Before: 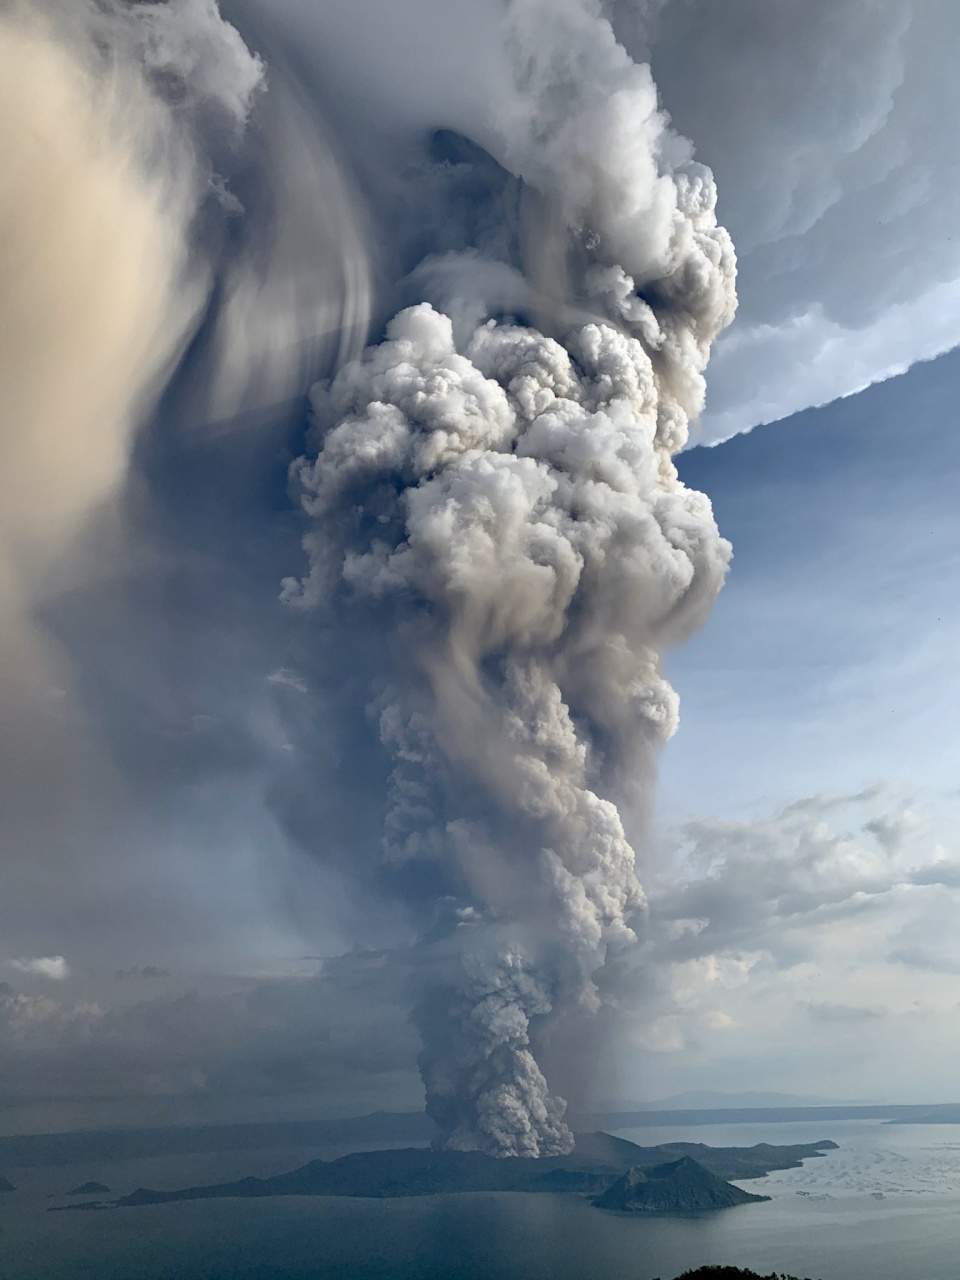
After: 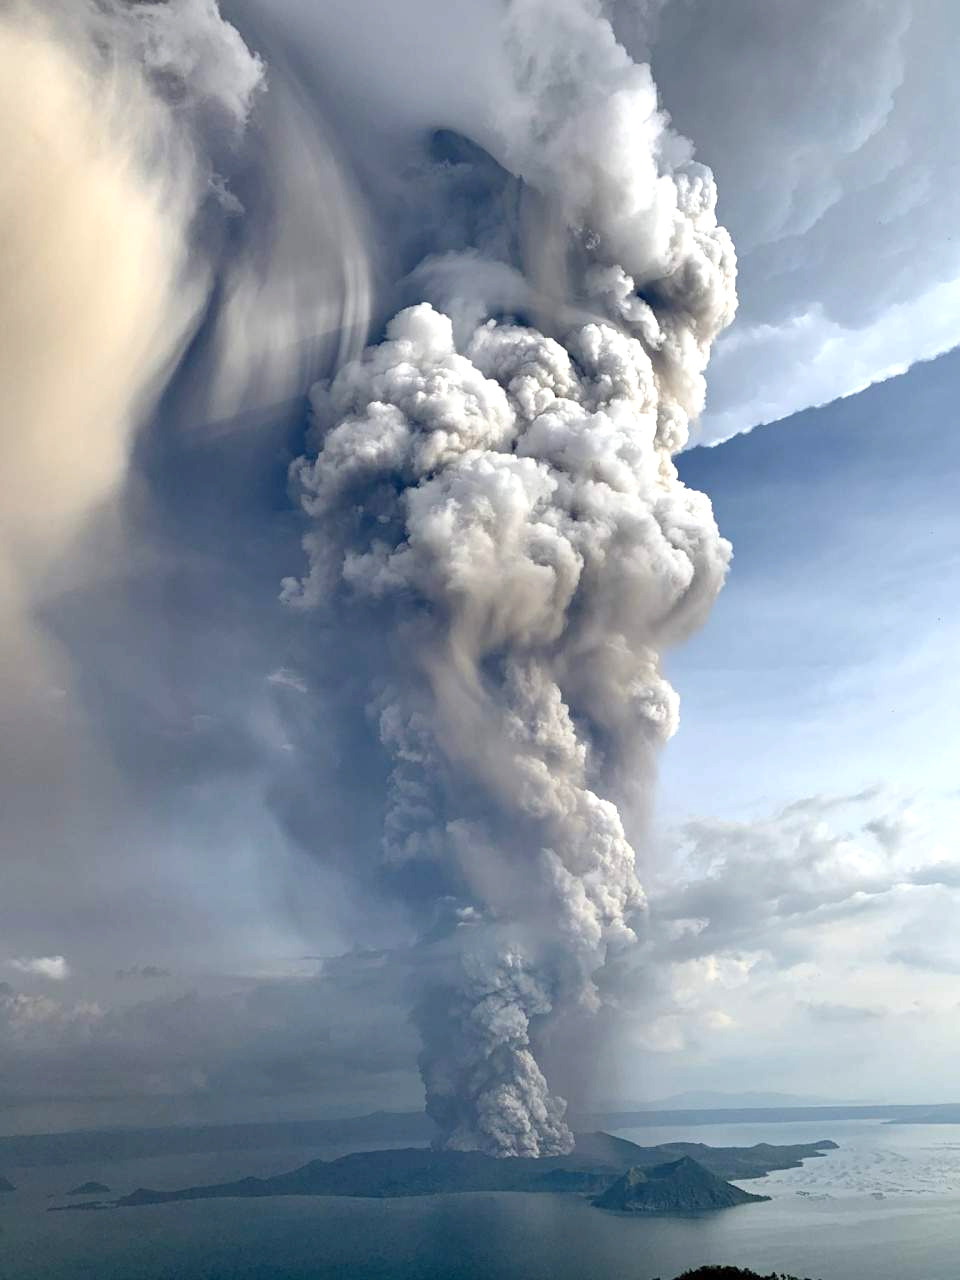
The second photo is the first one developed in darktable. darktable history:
exposure: exposure 0.494 EV, compensate exposure bias true, compensate highlight preservation false
